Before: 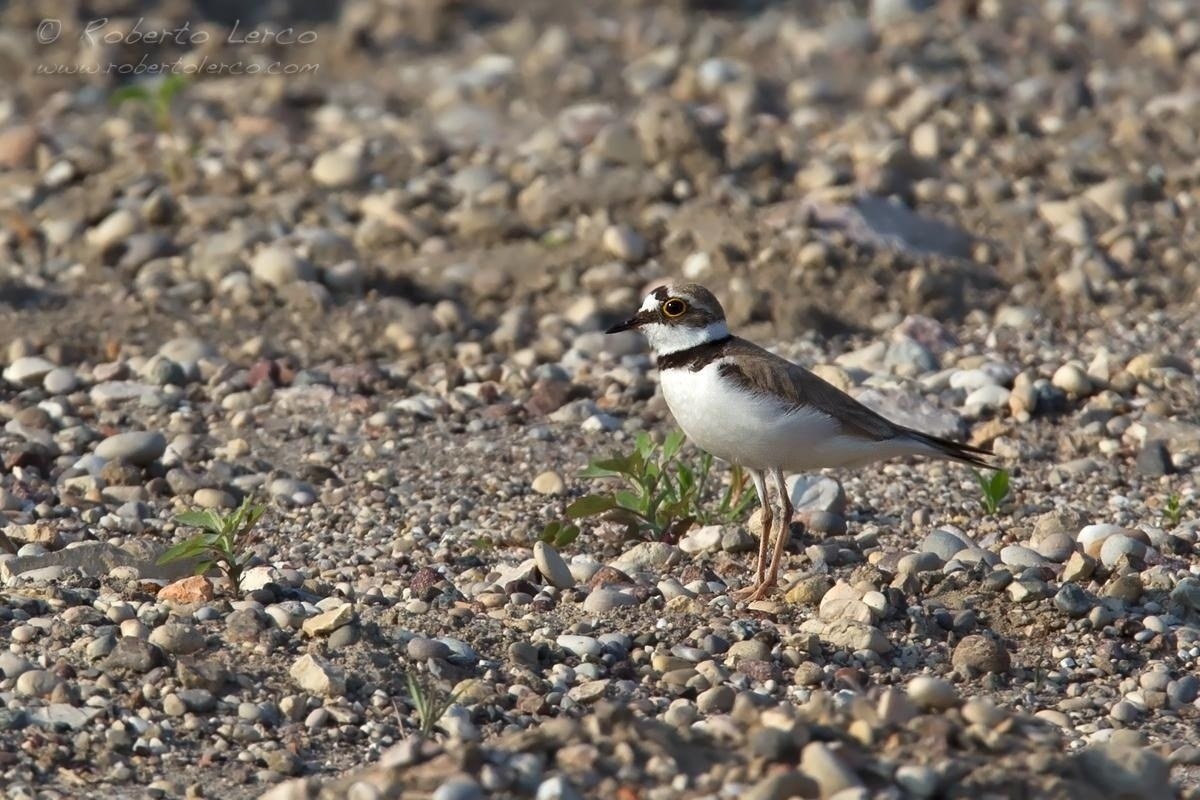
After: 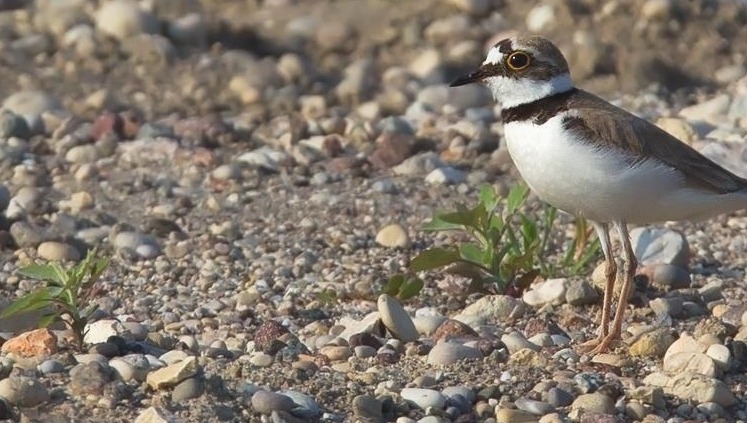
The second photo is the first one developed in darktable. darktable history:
tone curve: curves: ch0 [(0, 0.024) (0.119, 0.146) (0.474, 0.485) (0.718, 0.739) (0.817, 0.839) (1, 0.998)]; ch1 [(0, 0) (0.377, 0.416) (0.439, 0.451) (0.477, 0.477) (0.501, 0.503) (0.538, 0.544) (0.58, 0.602) (0.664, 0.676) (0.783, 0.804) (1, 1)]; ch2 [(0, 0) (0.38, 0.405) (0.463, 0.456) (0.498, 0.497) (0.524, 0.535) (0.578, 0.576) (0.648, 0.665) (1, 1)], preserve colors none
crop: left 13.019%, top 30.944%, right 24.672%, bottom 16.095%
sharpen: radius 2.872, amount 0.853, threshold 47.37
contrast equalizer: y [[0.5, 0.496, 0.435, 0.435, 0.496, 0.5], [0.5 ×6], [0.5 ×6], [0 ×6], [0 ×6]]
